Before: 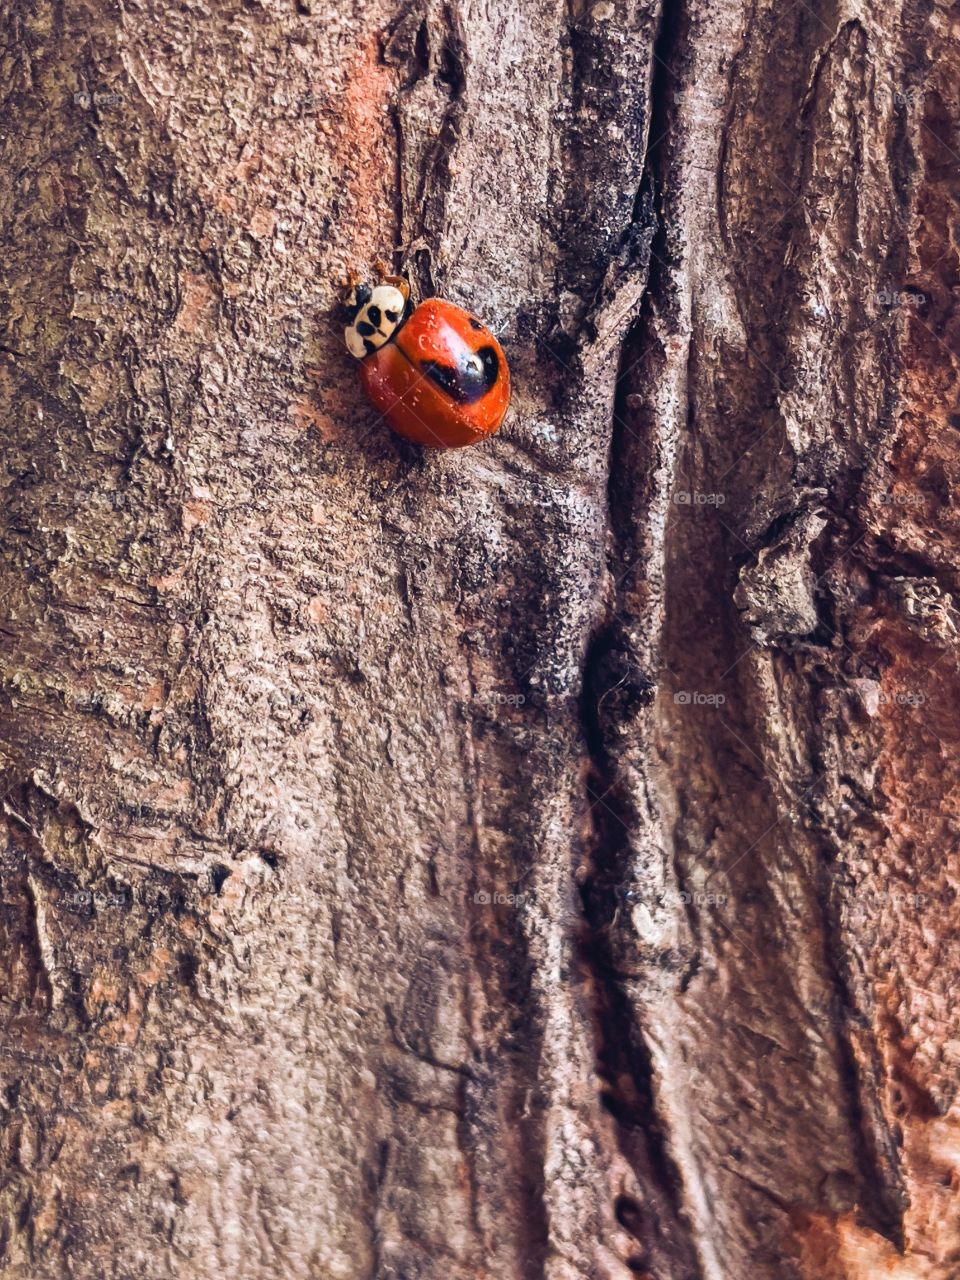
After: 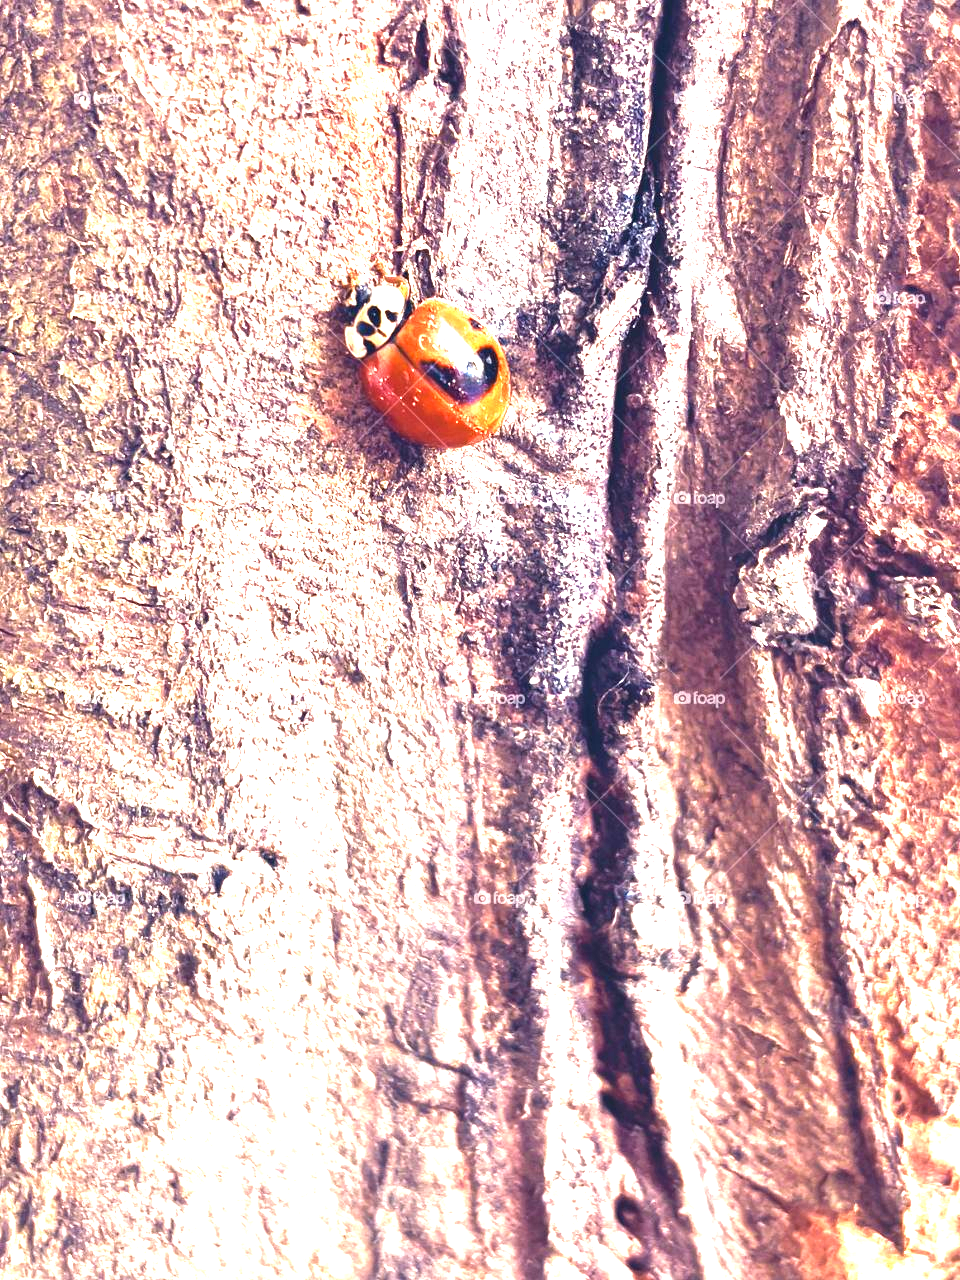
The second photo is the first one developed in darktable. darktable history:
exposure: exposure 2.231 EV, compensate exposure bias true, compensate highlight preservation false
velvia: strength 17.37%
